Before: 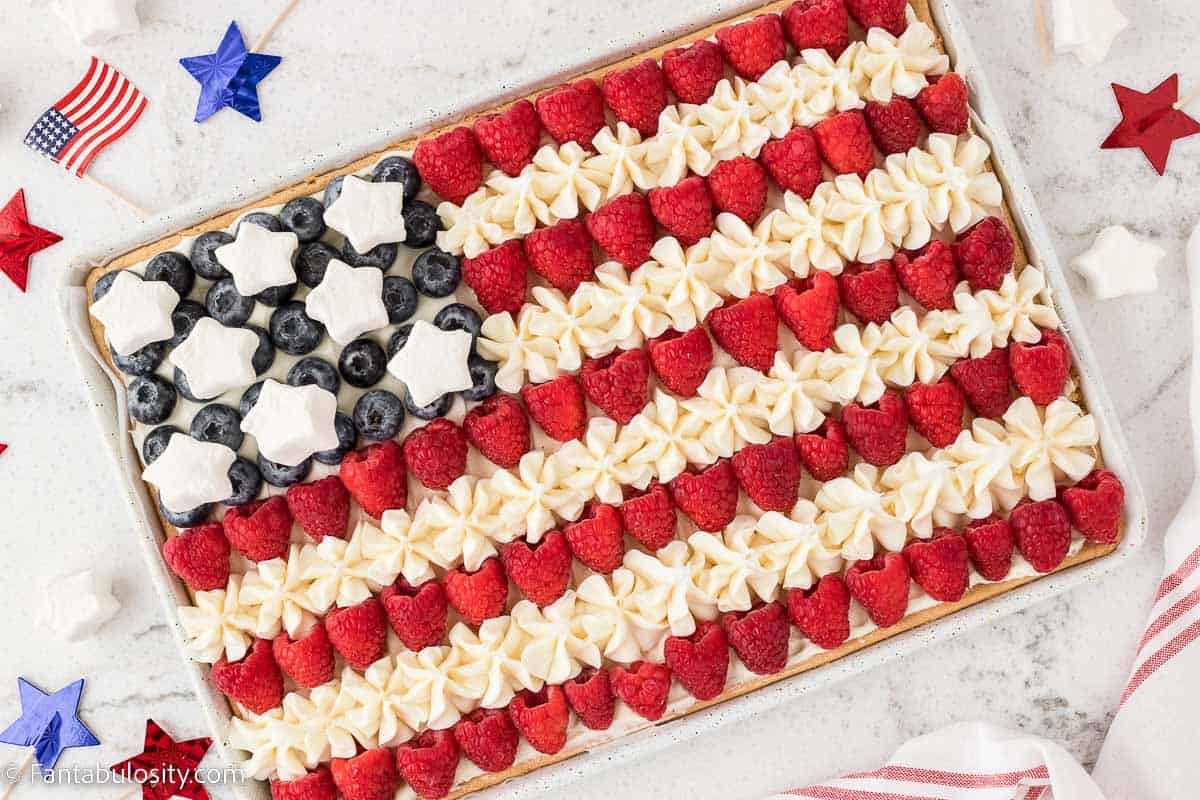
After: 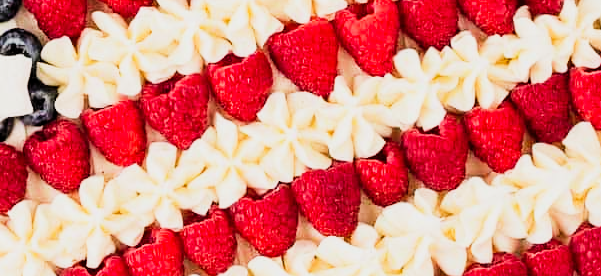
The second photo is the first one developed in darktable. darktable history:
crop: left 36.703%, top 34.493%, right 13.152%, bottom 30.914%
tone curve: curves: ch0 [(0, 0) (0.059, 0.027) (0.178, 0.105) (0.292, 0.233) (0.485, 0.472) (0.837, 0.887) (1, 0.983)]; ch1 [(0, 0) (0.23, 0.166) (0.34, 0.298) (0.371, 0.334) (0.435, 0.413) (0.477, 0.469) (0.499, 0.498) (0.534, 0.551) (0.56, 0.585) (0.754, 0.801) (1, 1)]; ch2 [(0, 0) (0.431, 0.414) (0.498, 0.503) (0.524, 0.531) (0.568, 0.567) (0.6, 0.597) (0.65, 0.651) (0.752, 0.764) (1, 1)], preserve colors none
filmic rgb: middle gray luminance 28.97%, black relative exposure -10.35 EV, white relative exposure 5.47 EV, target black luminance 0%, hardness 3.95, latitude 1.65%, contrast 1.127, highlights saturation mix 6.02%, shadows ↔ highlights balance 15.78%
exposure: black level correction 0.001, exposure 0.498 EV, compensate exposure bias true, compensate highlight preservation false
